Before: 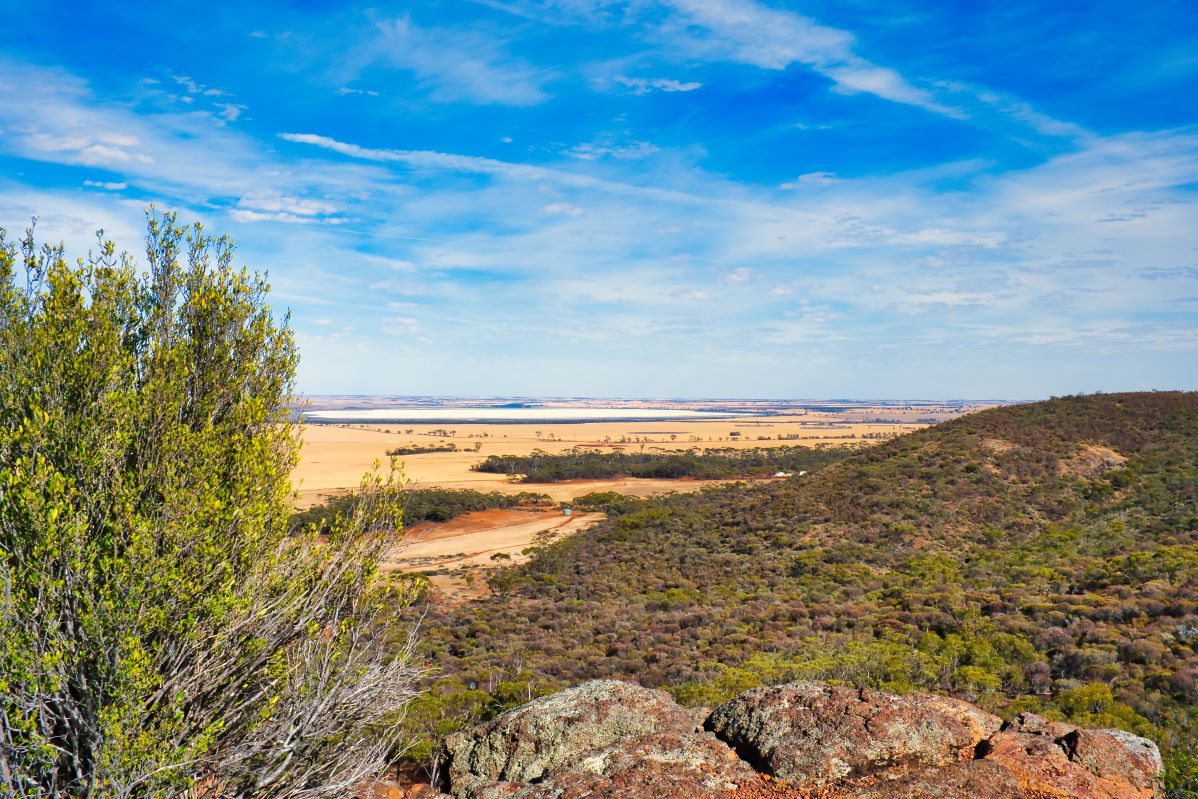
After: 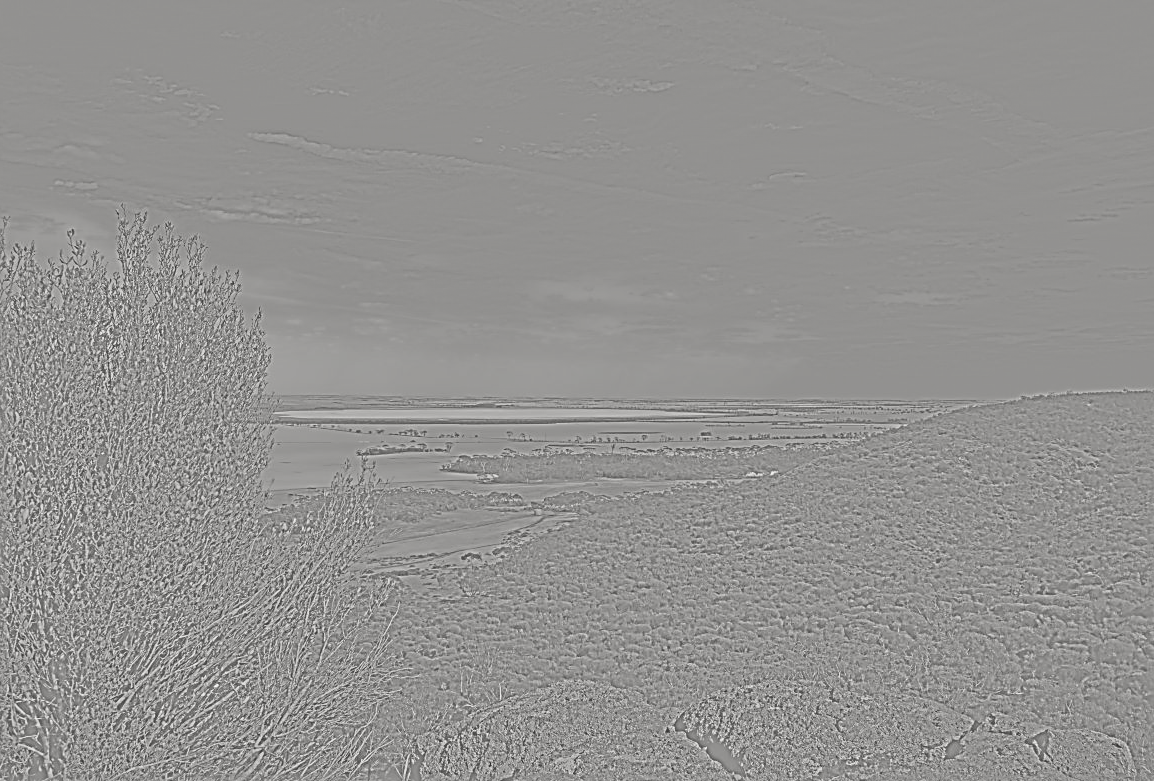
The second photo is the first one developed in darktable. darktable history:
shadows and highlights: shadows 22.7, highlights -48.71, soften with gaussian
sharpen: radius 2.767
highpass: sharpness 5.84%, contrast boost 8.44%
crop and rotate: left 2.536%, right 1.107%, bottom 2.246%
tone curve: curves: ch0 [(0, 0.005) (0.103, 0.097) (0.18, 0.22) (0.378, 0.482) (0.504, 0.631) (0.663, 0.801) (0.834, 0.914) (1, 0.971)]; ch1 [(0, 0) (0.172, 0.123) (0.324, 0.253) (0.396, 0.388) (0.478, 0.461) (0.499, 0.498) (0.522, 0.528) (0.604, 0.692) (0.704, 0.818) (1, 1)]; ch2 [(0, 0) (0.411, 0.424) (0.496, 0.5) (0.515, 0.519) (0.555, 0.585) (0.628, 0.703) (1, 1)], color space Lab, independent channels, preserve colors none
exposure: black level correction 0, exposure 0.7 EV, compensate exposure bias true, compensate highlight preservation false
local contrast: highlights 60%, shadows 60%, detail 160%
